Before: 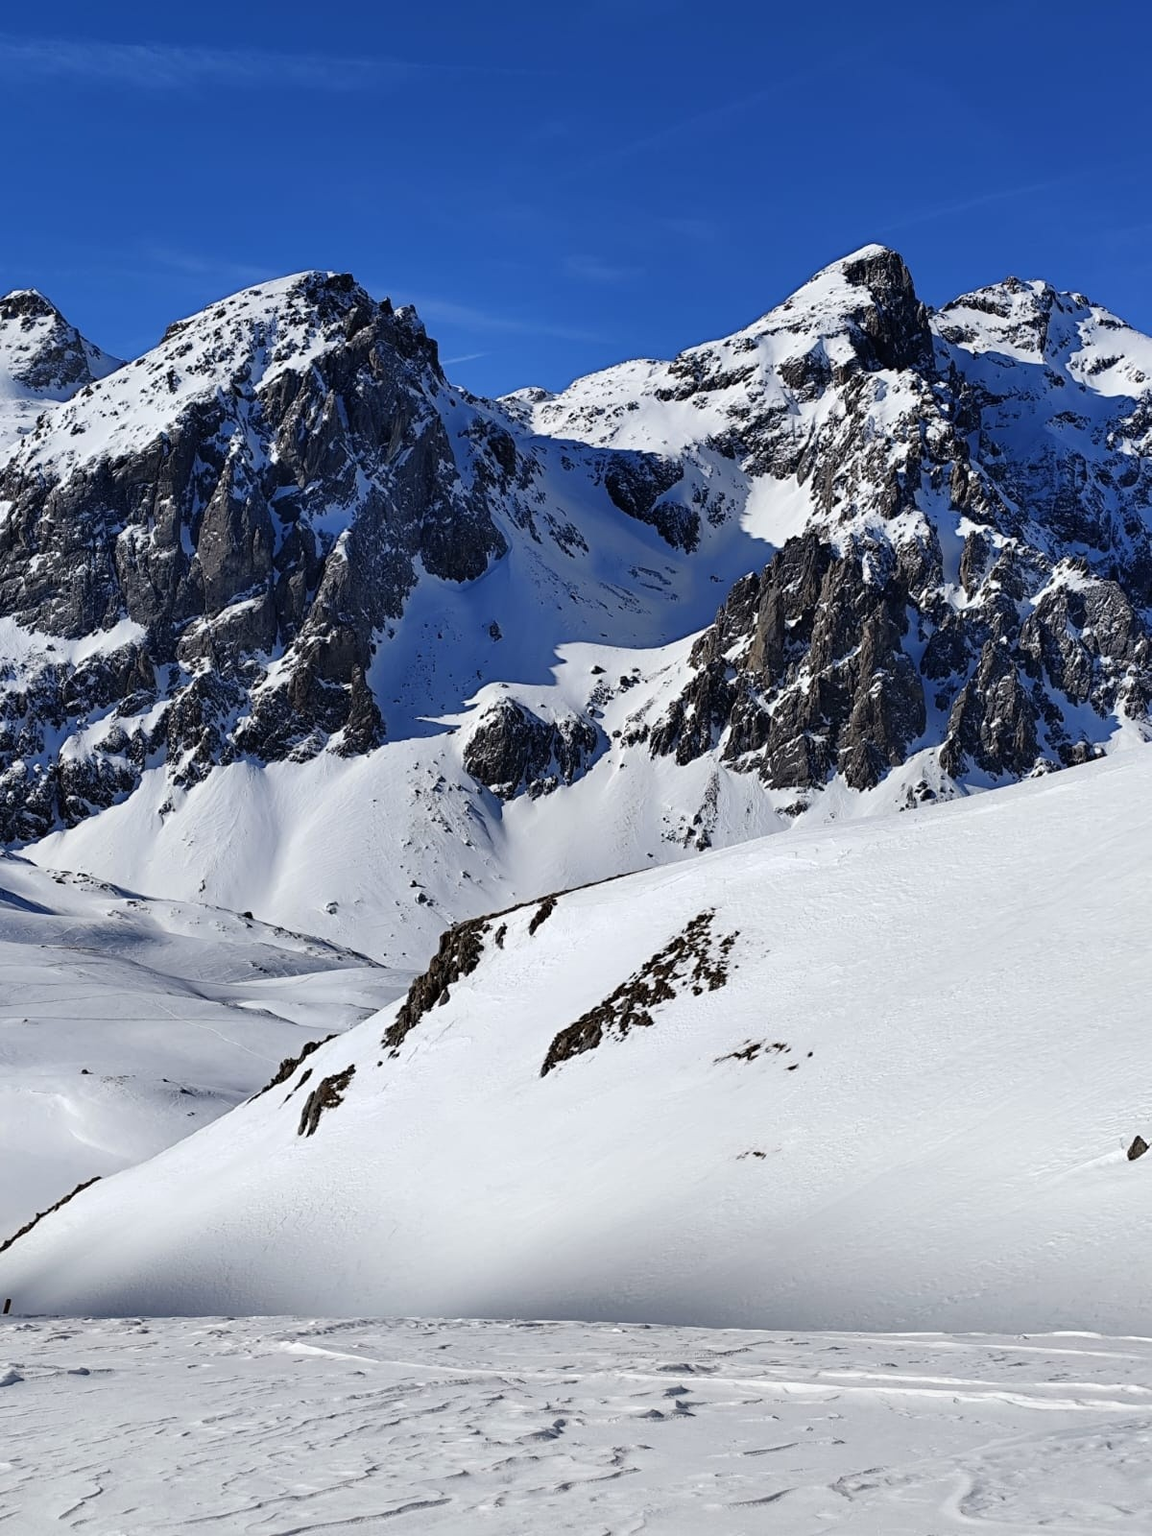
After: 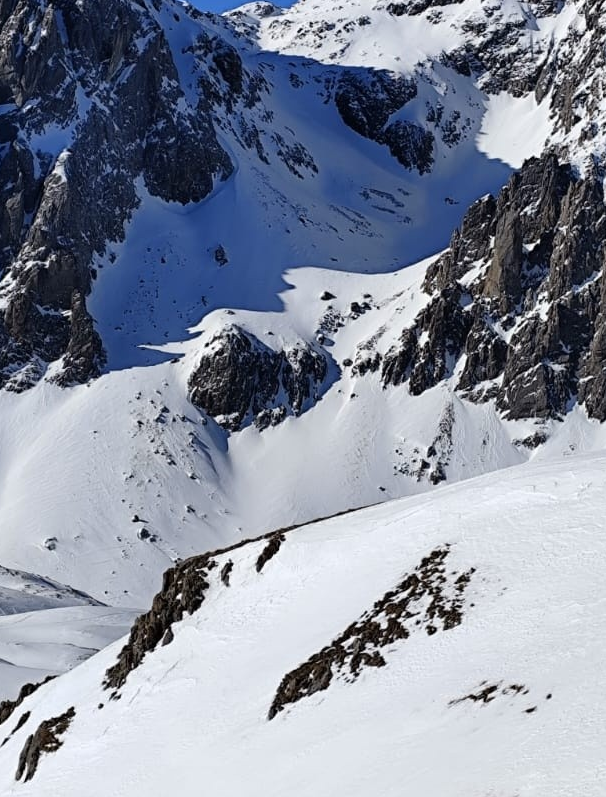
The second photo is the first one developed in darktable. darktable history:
crop: left 24.619%, top 25.146%, right 24.835%, bottom 24.995%
